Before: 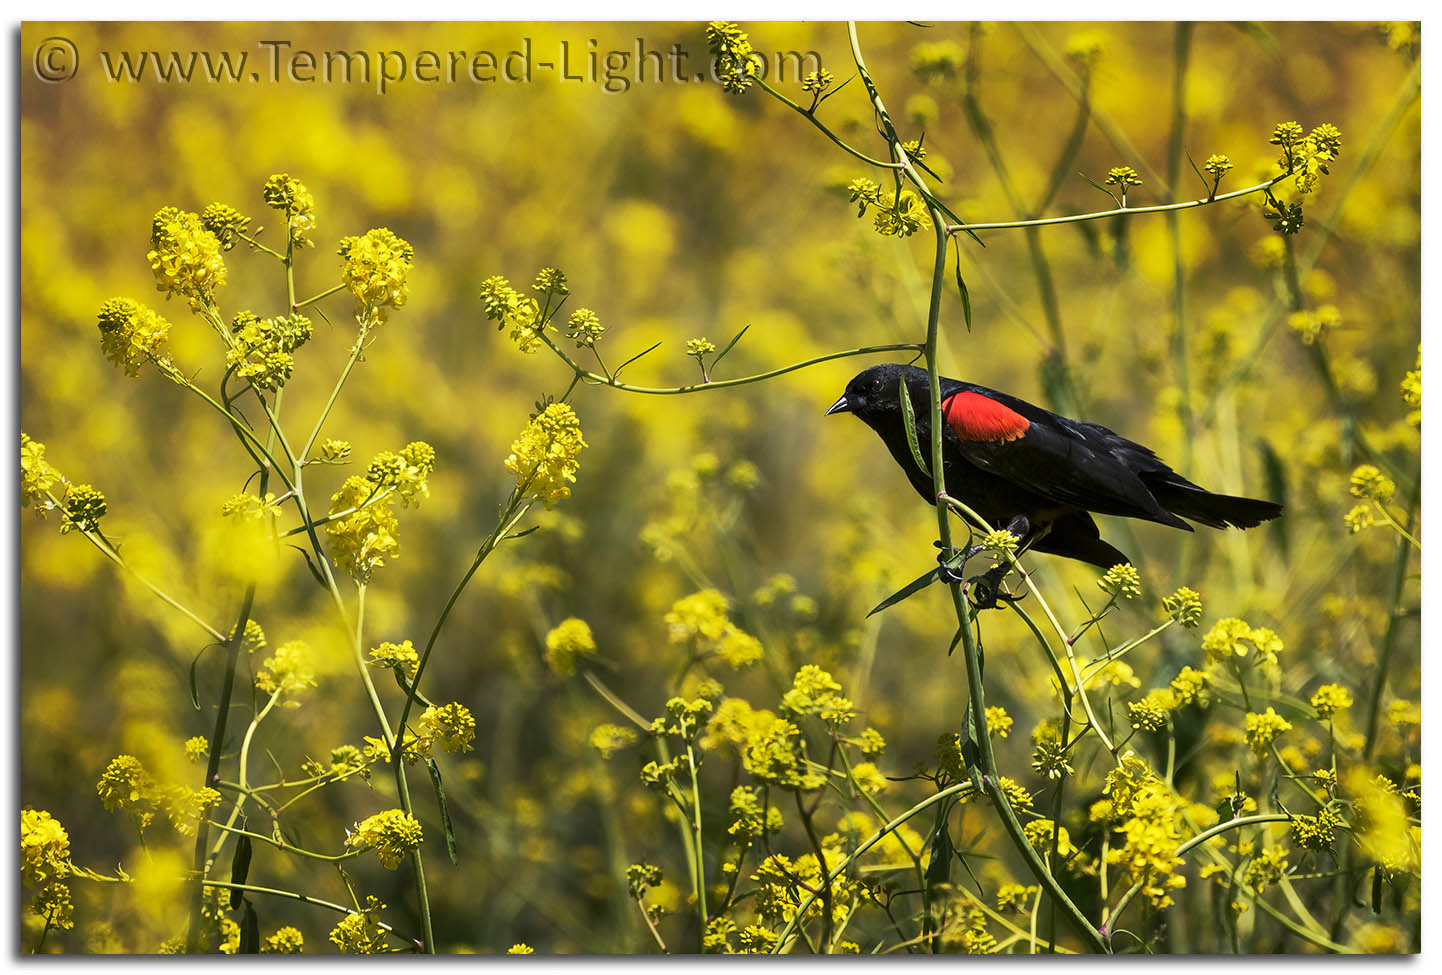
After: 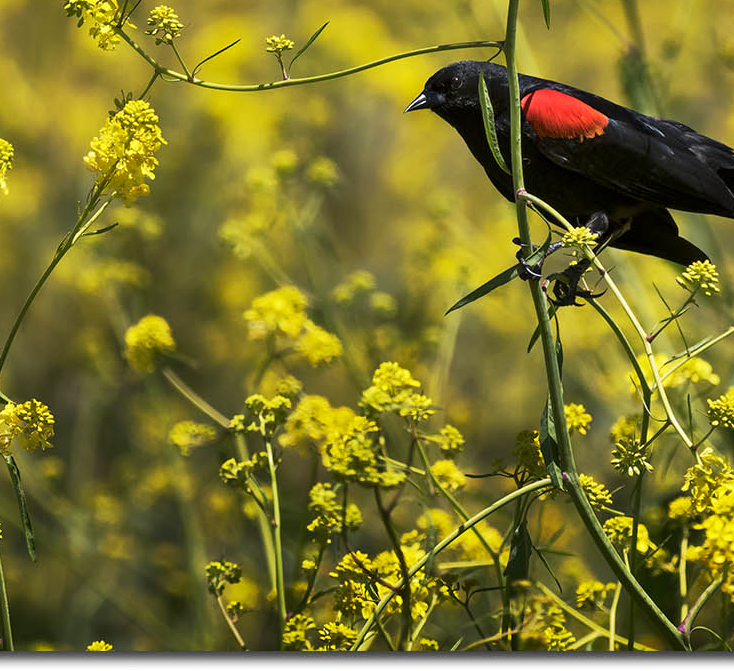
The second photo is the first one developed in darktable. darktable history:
shadows and highlights: soften with gaussian
crop and rotate: left 29.237%, top 31.152%, right 19.807%
